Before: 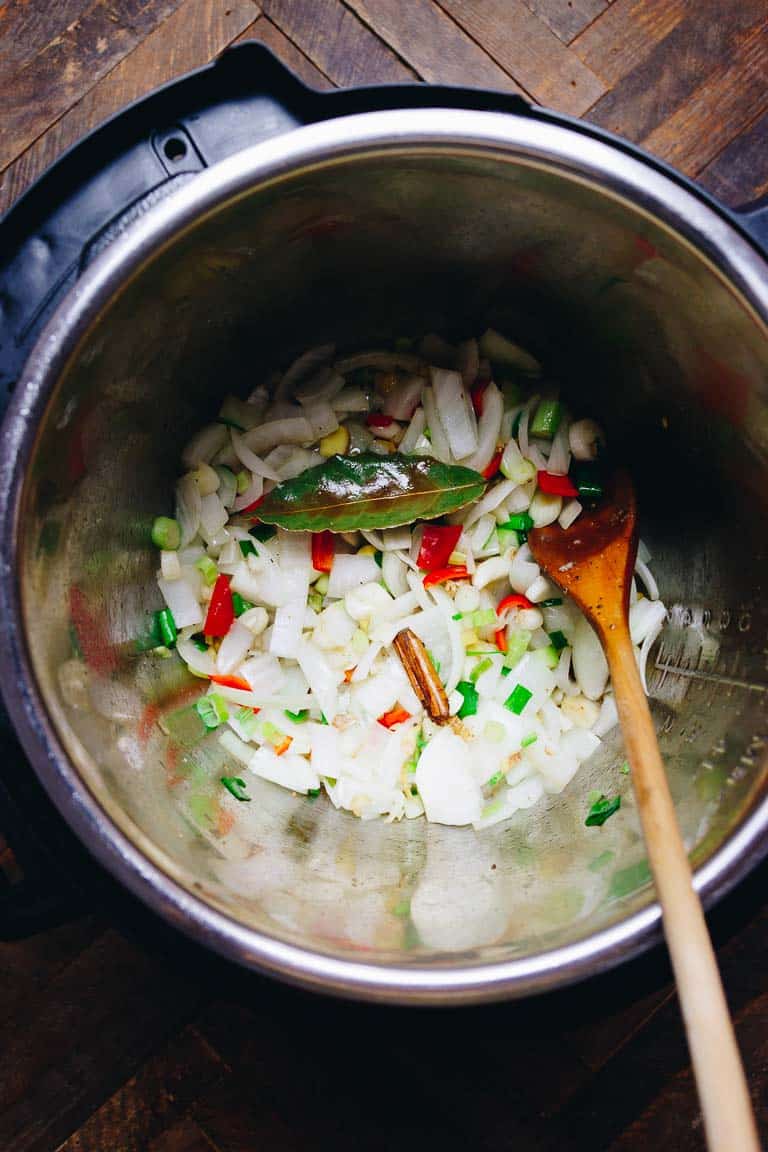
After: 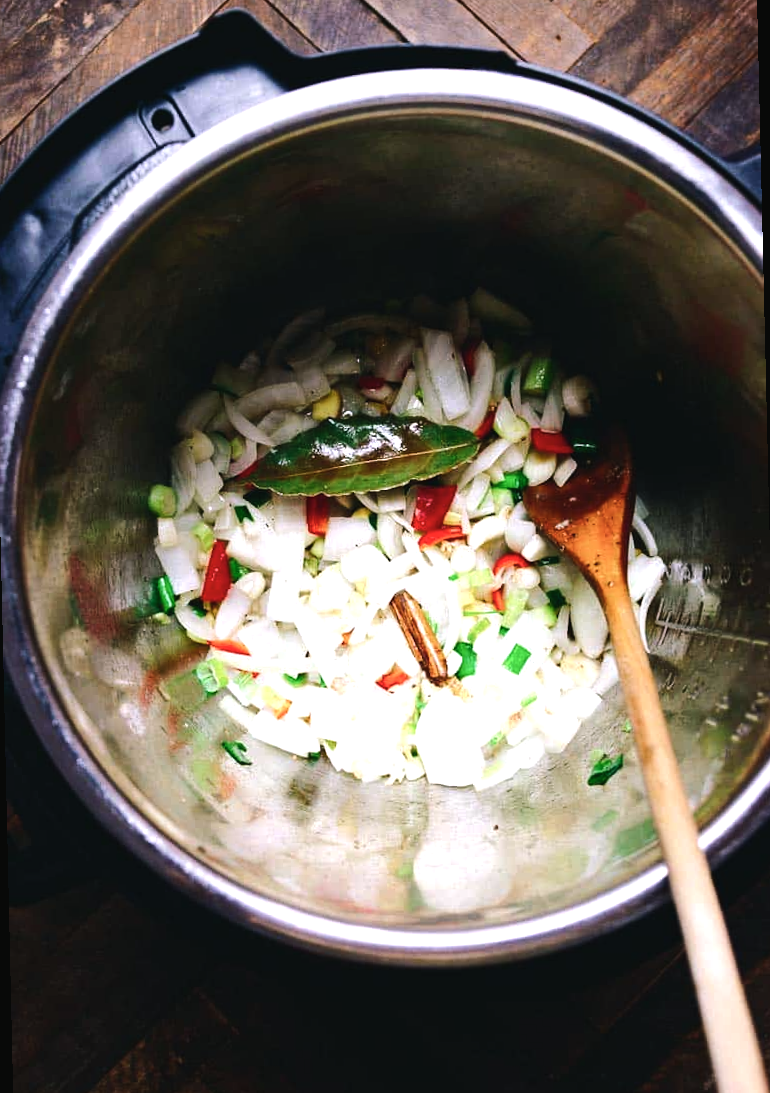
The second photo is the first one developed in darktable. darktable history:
rotate and perspective: rotation -1.32°, lens shift (horizontal) -0.031, crop left 0.015, crop right 0.985, crop top 0.047, crop bottom 0.982
color balance rgb: shadows lift › chroma 2%, shadows lift › hue 135.47°, highlights gain › chroma 2%, highlights gain › hue 291.01°, global offset › luminance 0.5%, perceptual saturation grading › global saturation -10.8%, perceptual saturation grading › highlights -26.83%, perceptual saturation grading › shadows 21.25%, perceptual brilliance grading › highlights 17.77%, perceptual brilliance grading › mid-tones 31.71%, perceptual brilliance grading › shadows -31.01%, global vibrance 24.91%
